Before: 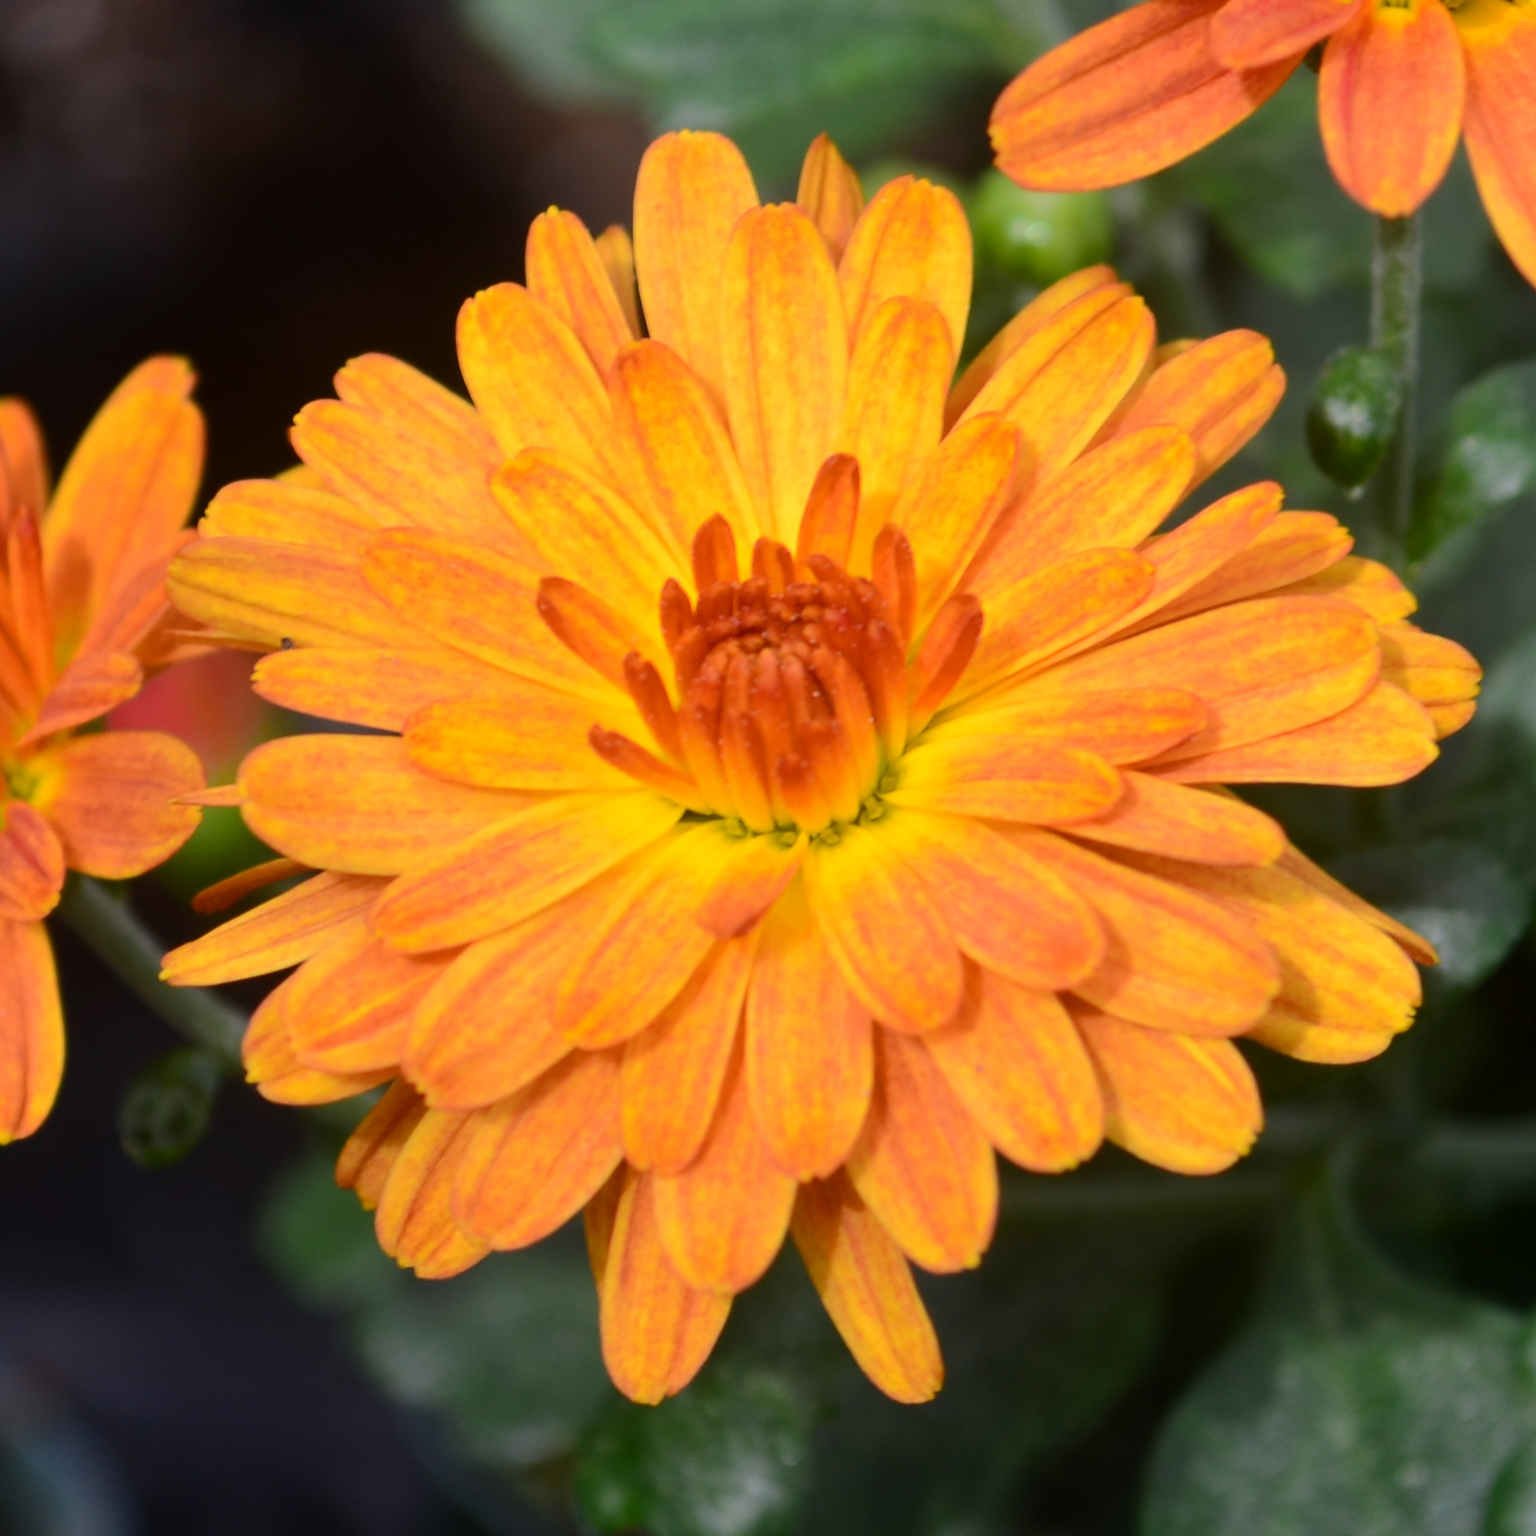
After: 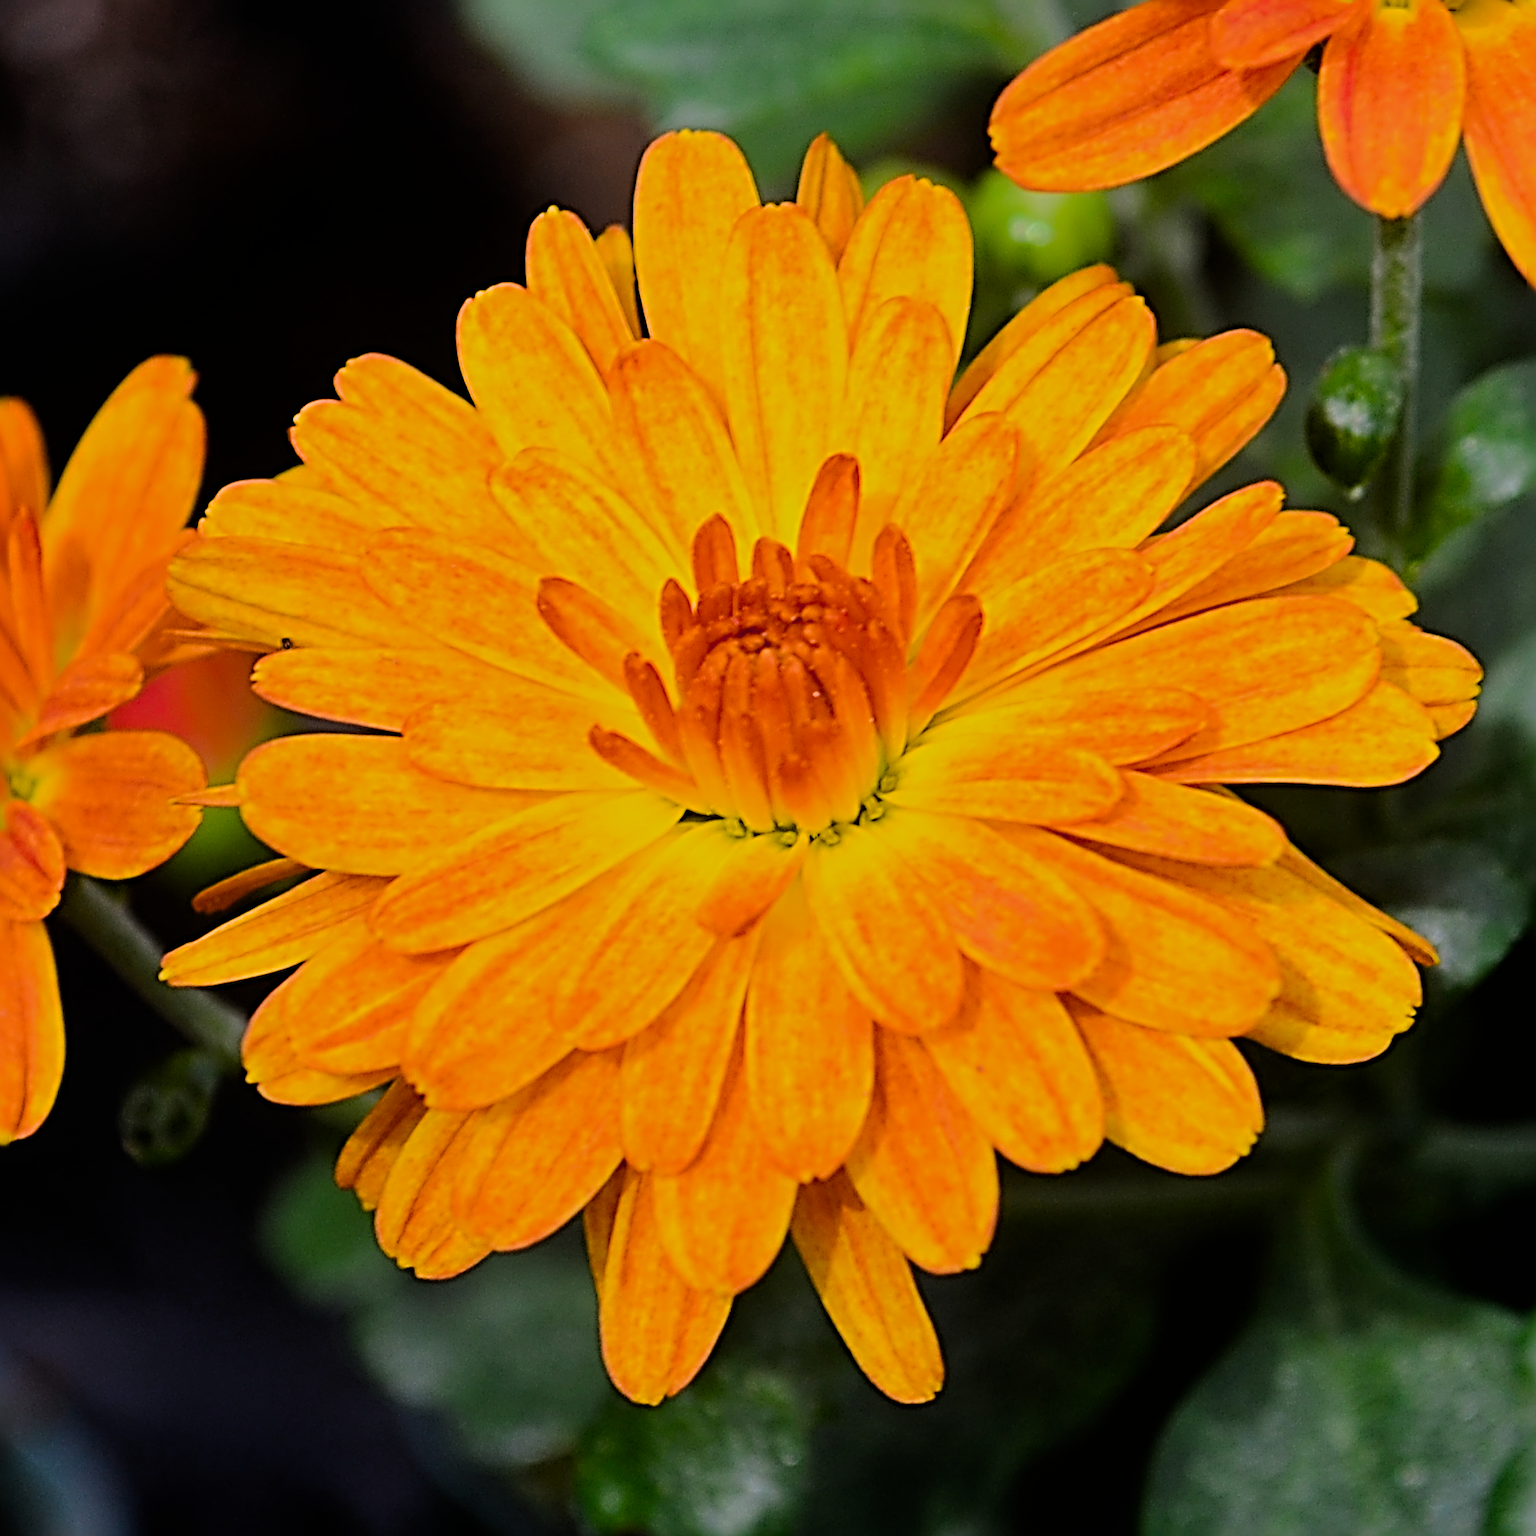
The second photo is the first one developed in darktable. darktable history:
color balance rgb: linear chroma grading › global chroma 18.821%, perceptual saturation grading › global saturation 8.455%, contrast -20.596%
sharpen: radius 4.021, amount 1.995
filmic rgb: black relative exposure -5.13 EV, white relative exposure 3.99 EV, hardness 2.88, contrast 1.297
